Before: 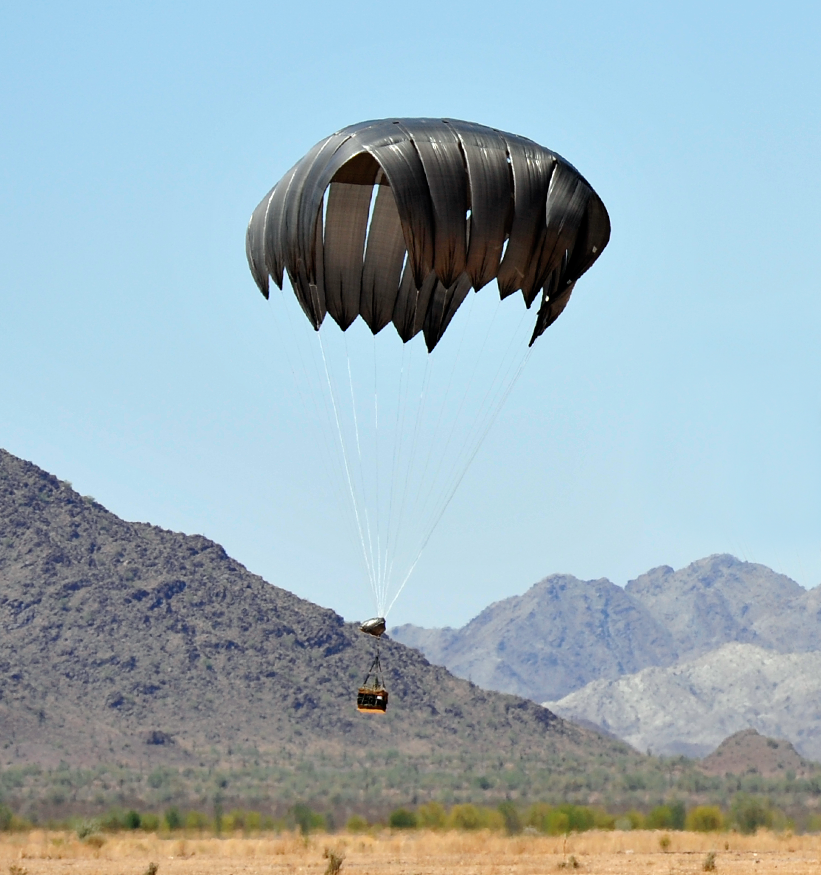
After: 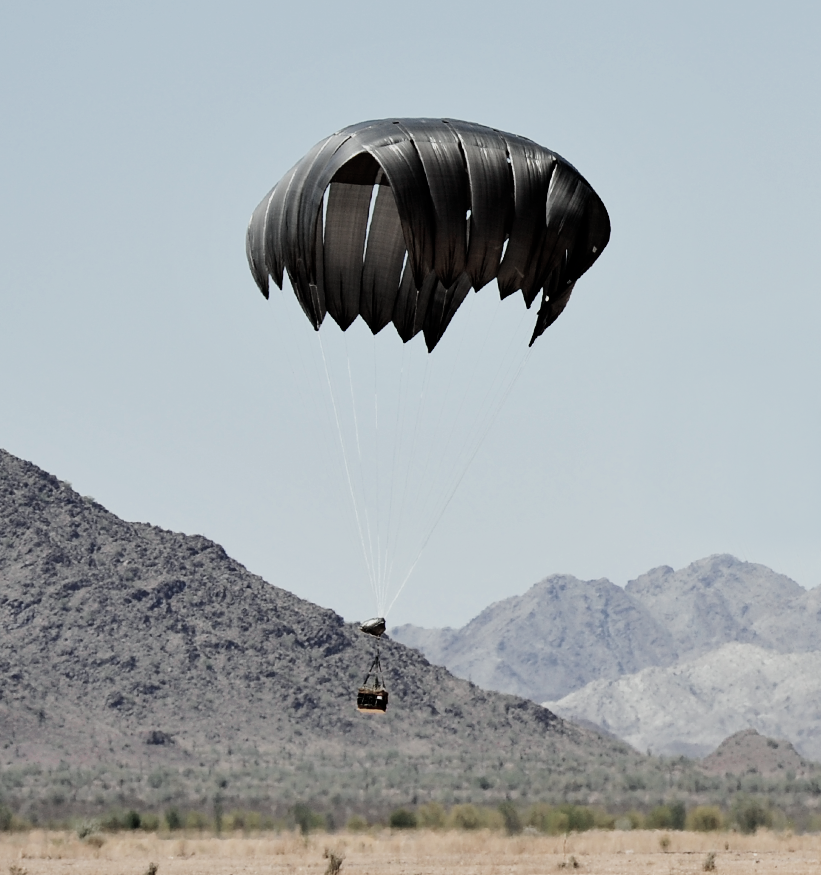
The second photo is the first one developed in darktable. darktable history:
color zones: curves: ch0 [(0, 0.6) (0.129, 0.508) (0.193, 0.483) (0.429, 0.5) (0.571, 0.5) (0.714, 0.5) (0.857, 0.5) (1, 0.6)]; ch1 [(0, 0.481) (0.112, 0.245) (0.213, 0.223) (0.429, 0.233) (0.571, 0.231) (0.683, 0.242) (0.857, 0.296) (1, 0.481)]
filmic rgb: black relative exposure -7.5 EV, white relative exposure 5 EV, hardness 3.31, contrast 1.3, contrast in shadows safe
